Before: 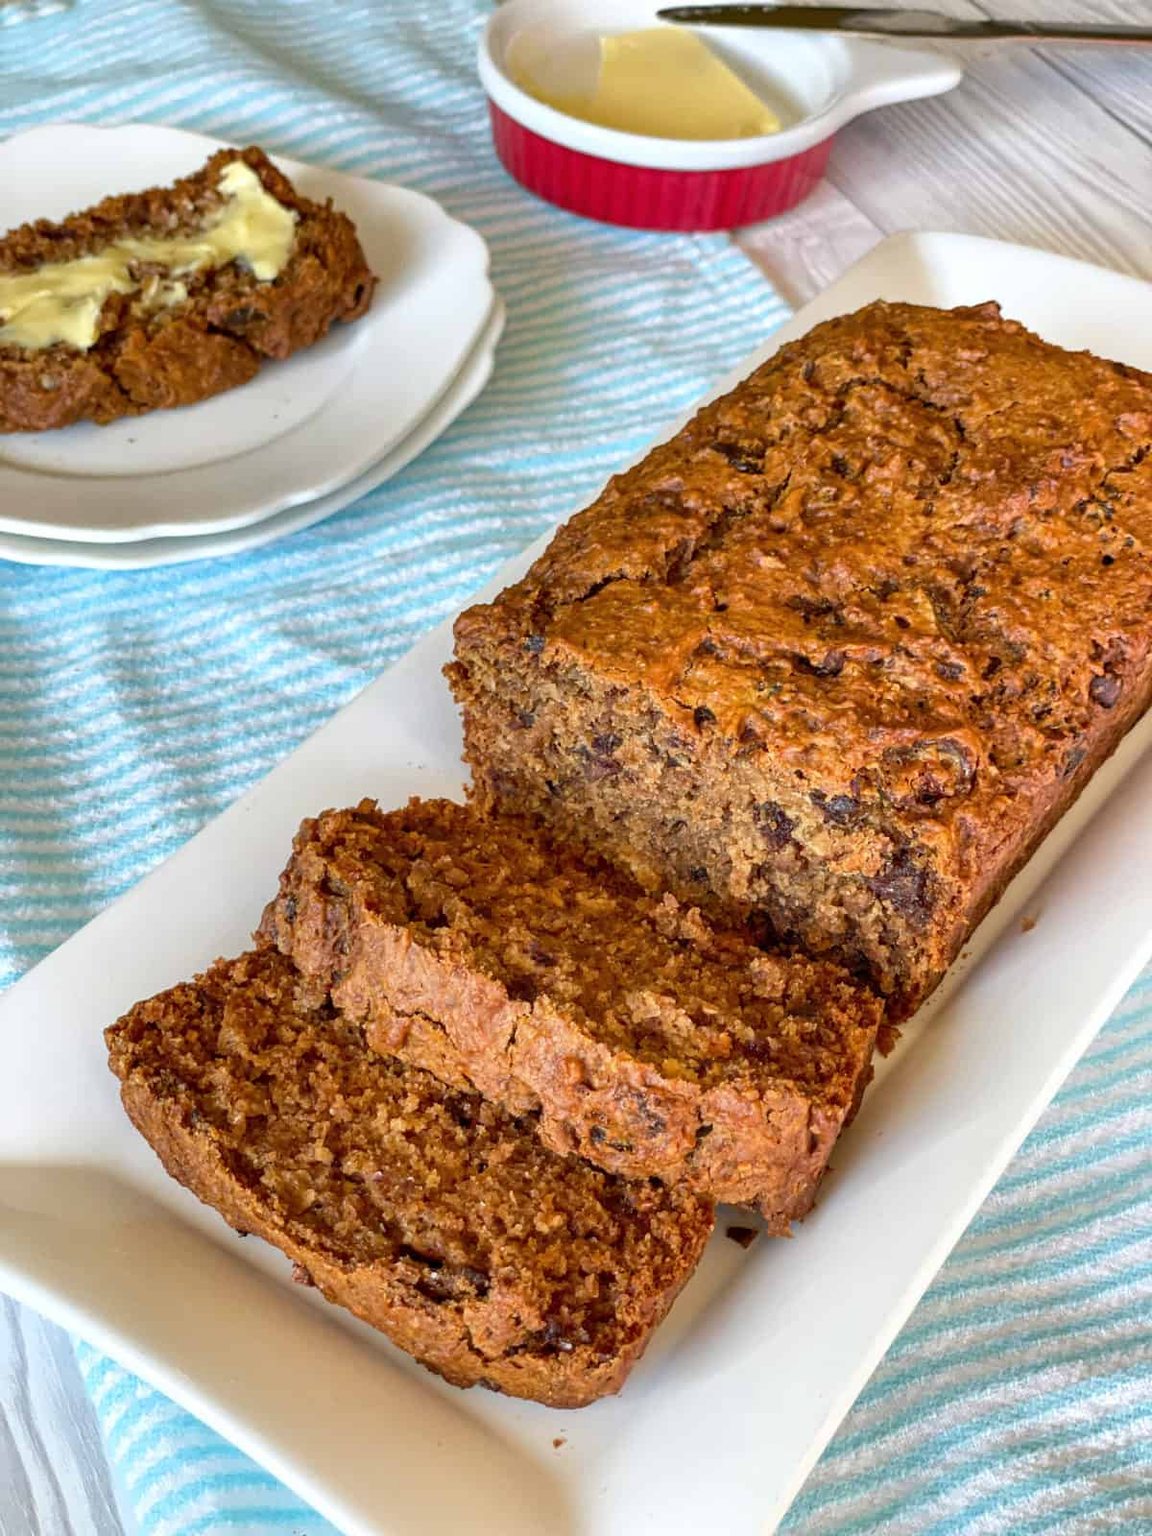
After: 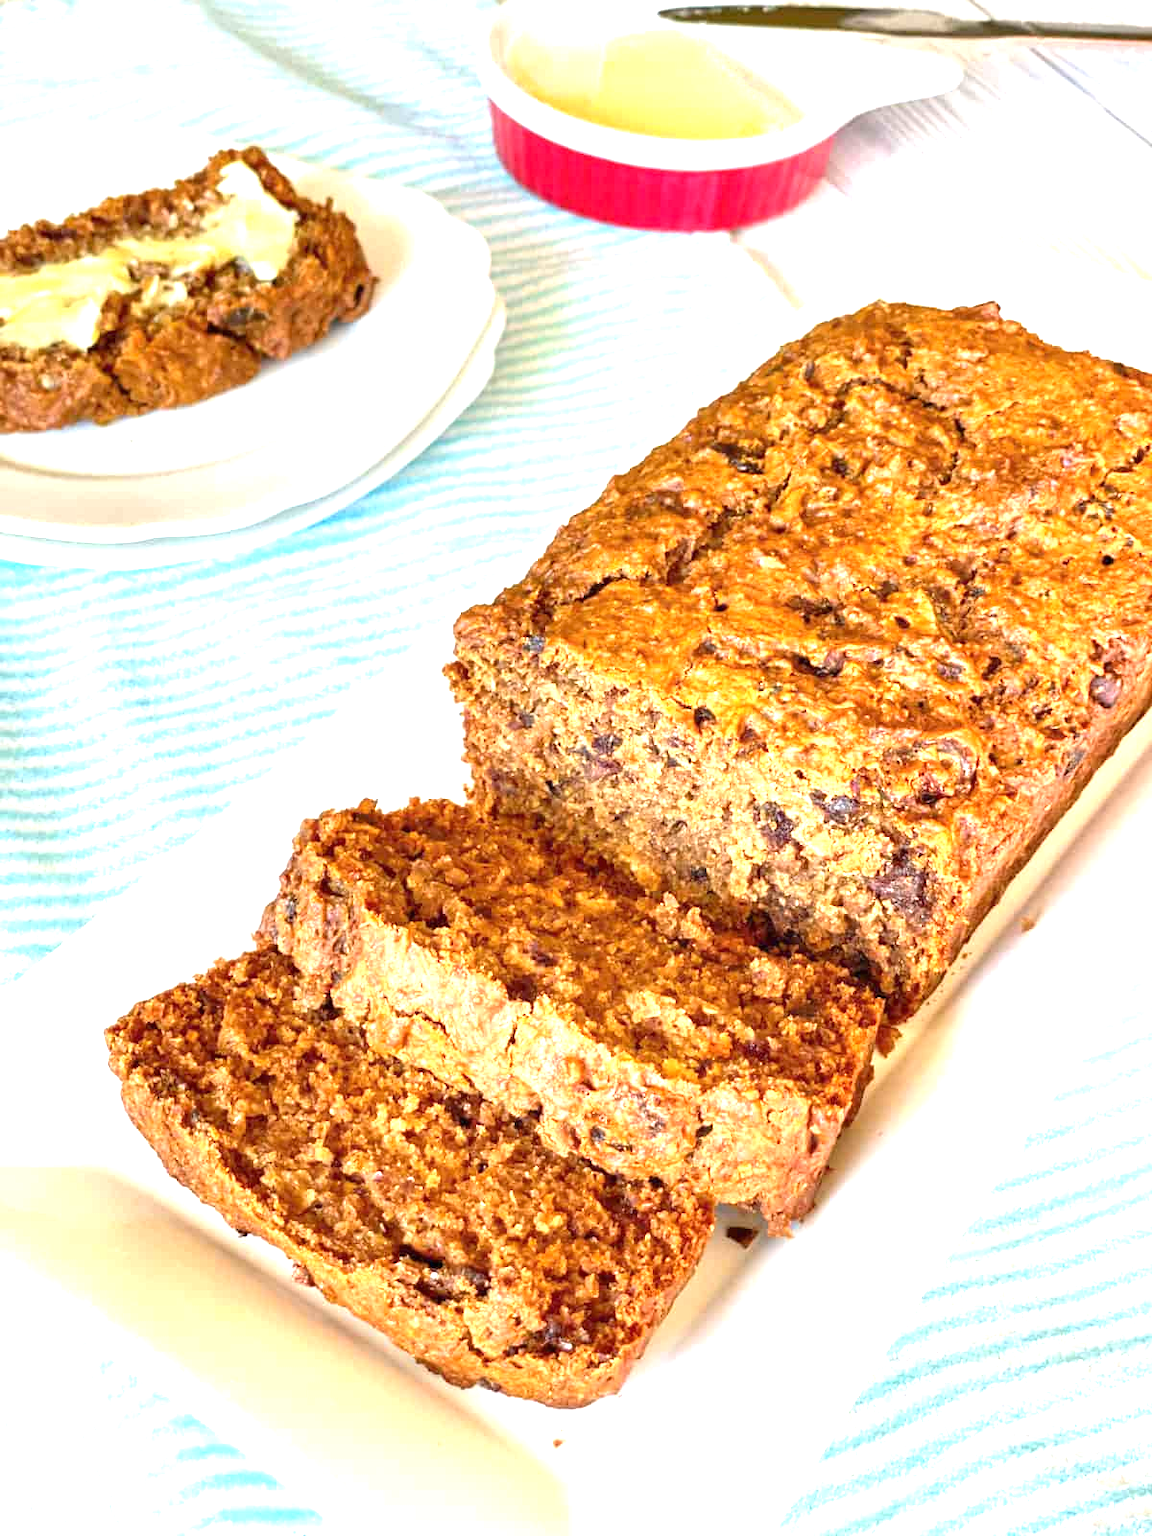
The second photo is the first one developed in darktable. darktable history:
exposure: black level correction 0, exposure 1.585 EV, compensate highlight preservation false
